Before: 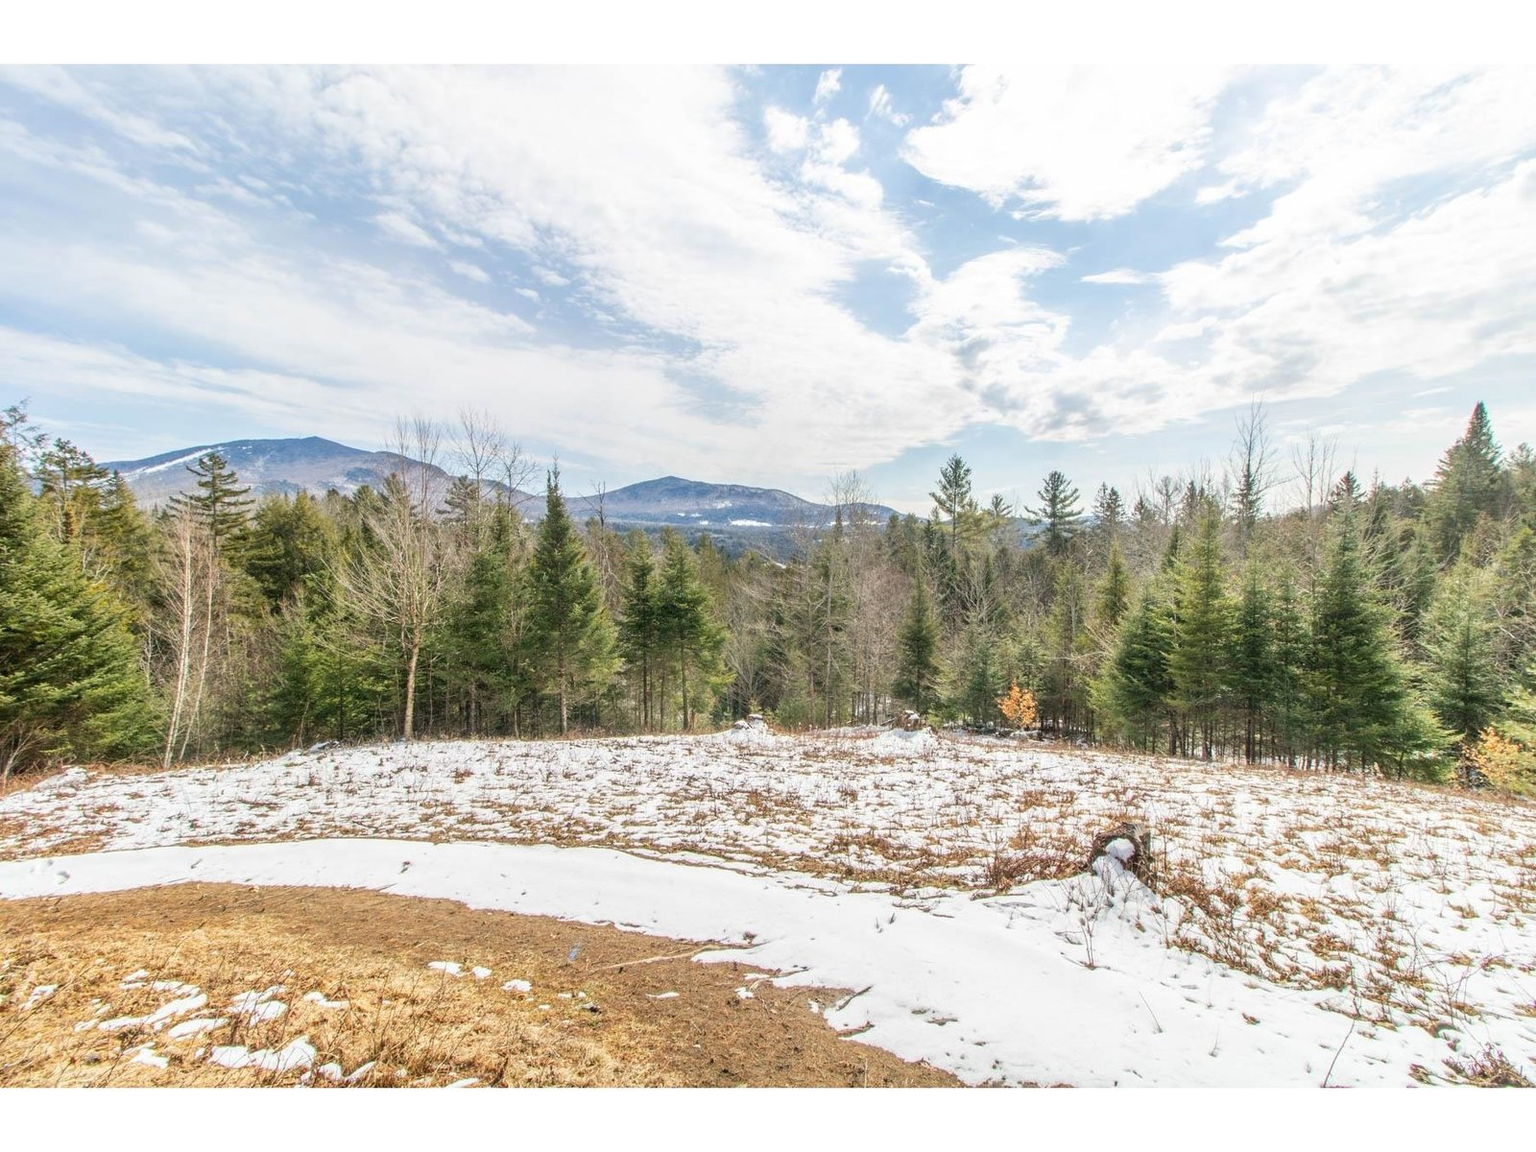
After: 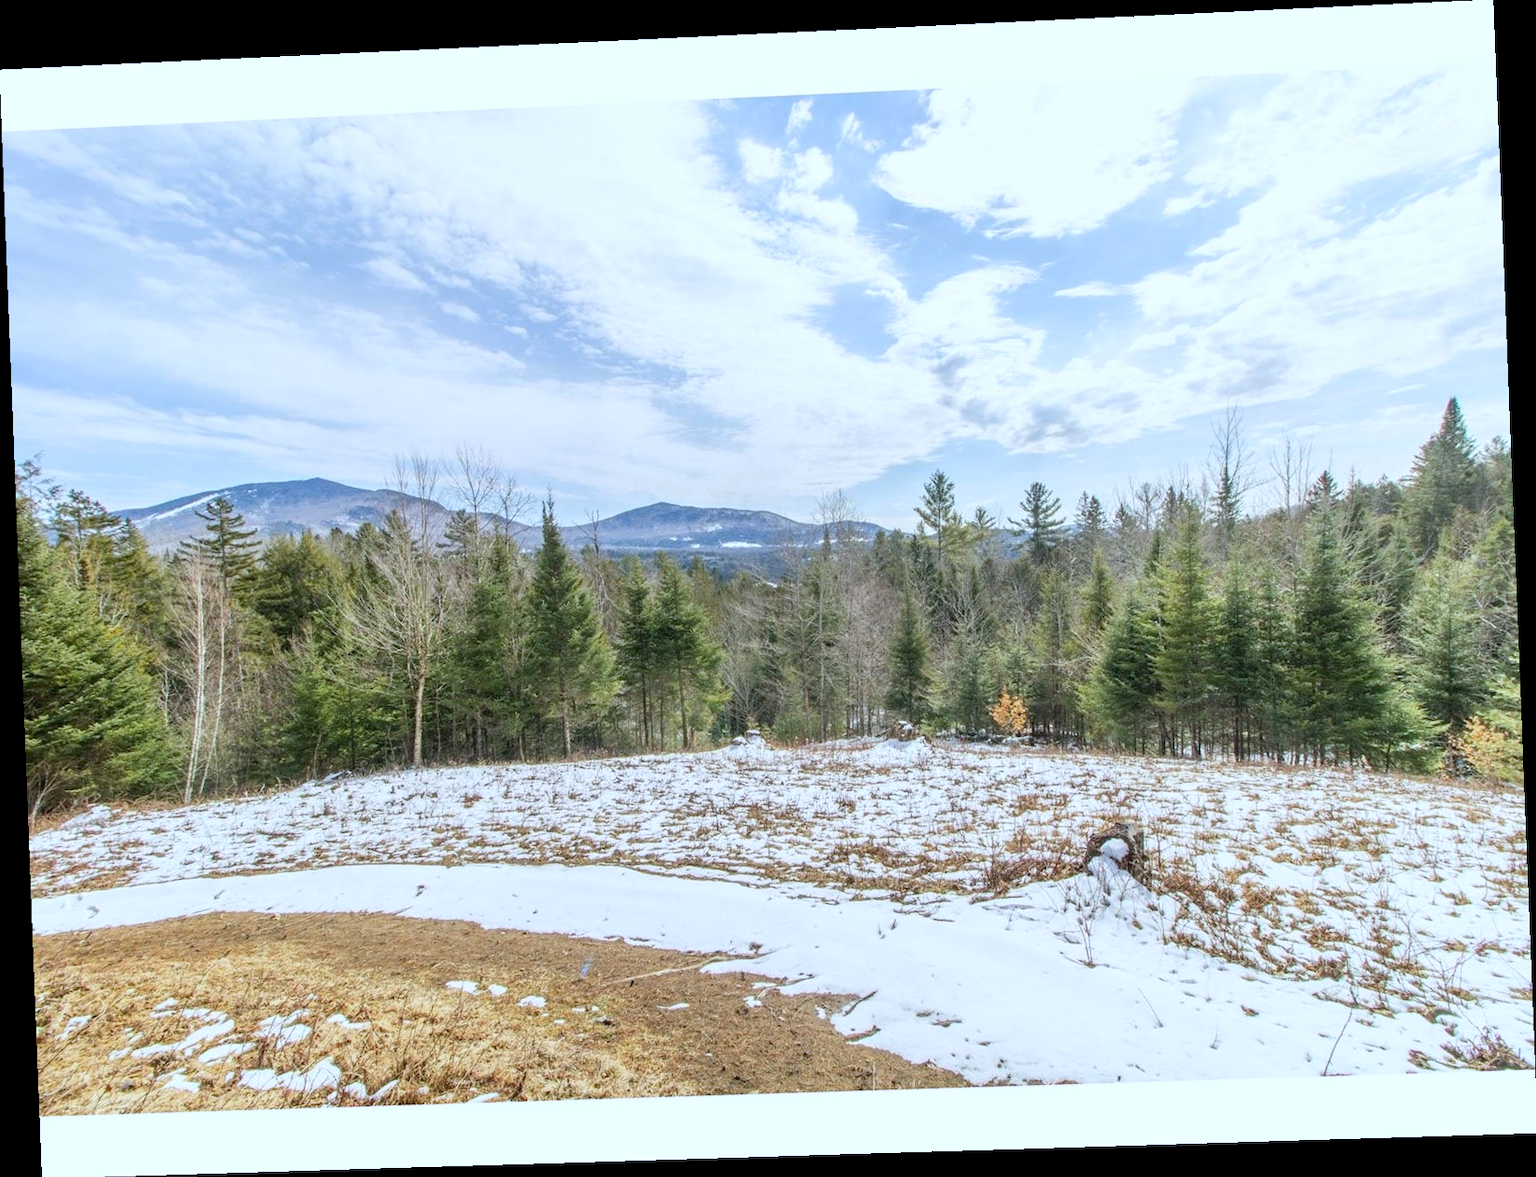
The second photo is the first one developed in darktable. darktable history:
white balance: red 0.924, blue 1.095
rotate and perspective: rotation -2.22°, lens shift (horizontal) -0.022, automatic cropping off
